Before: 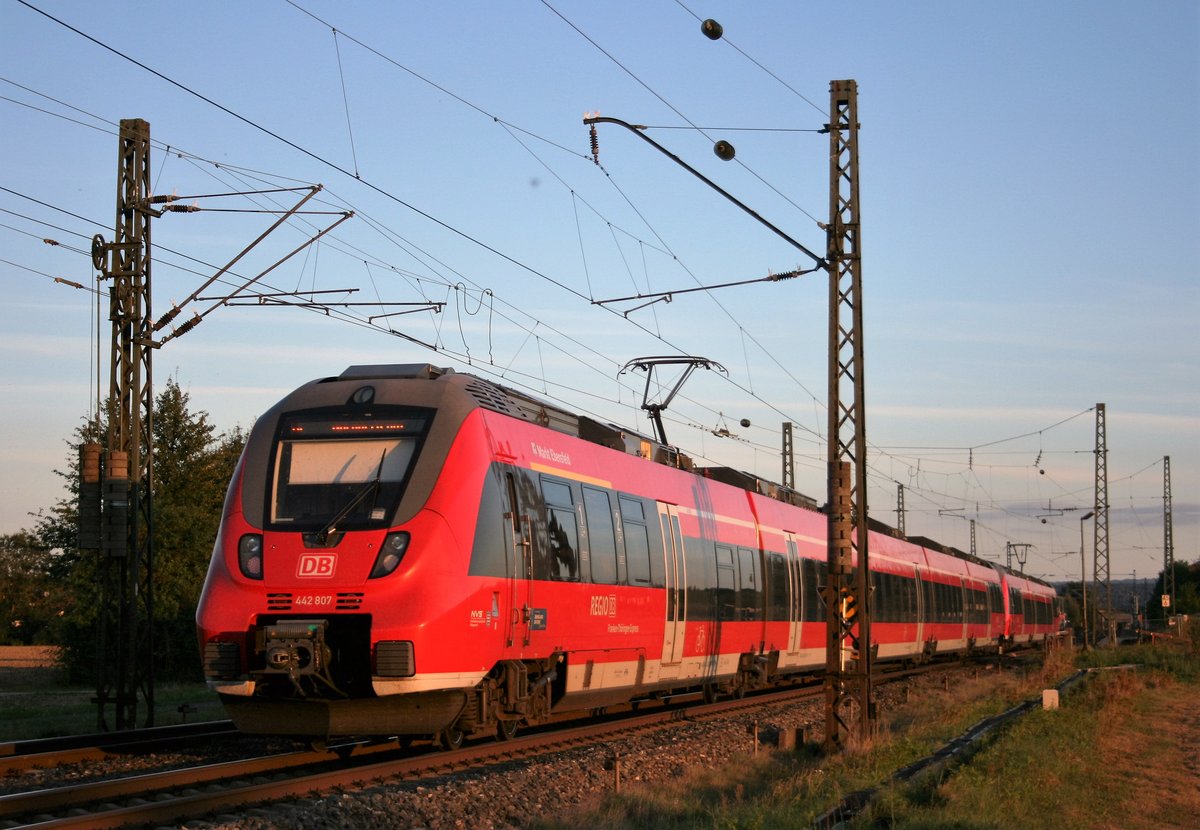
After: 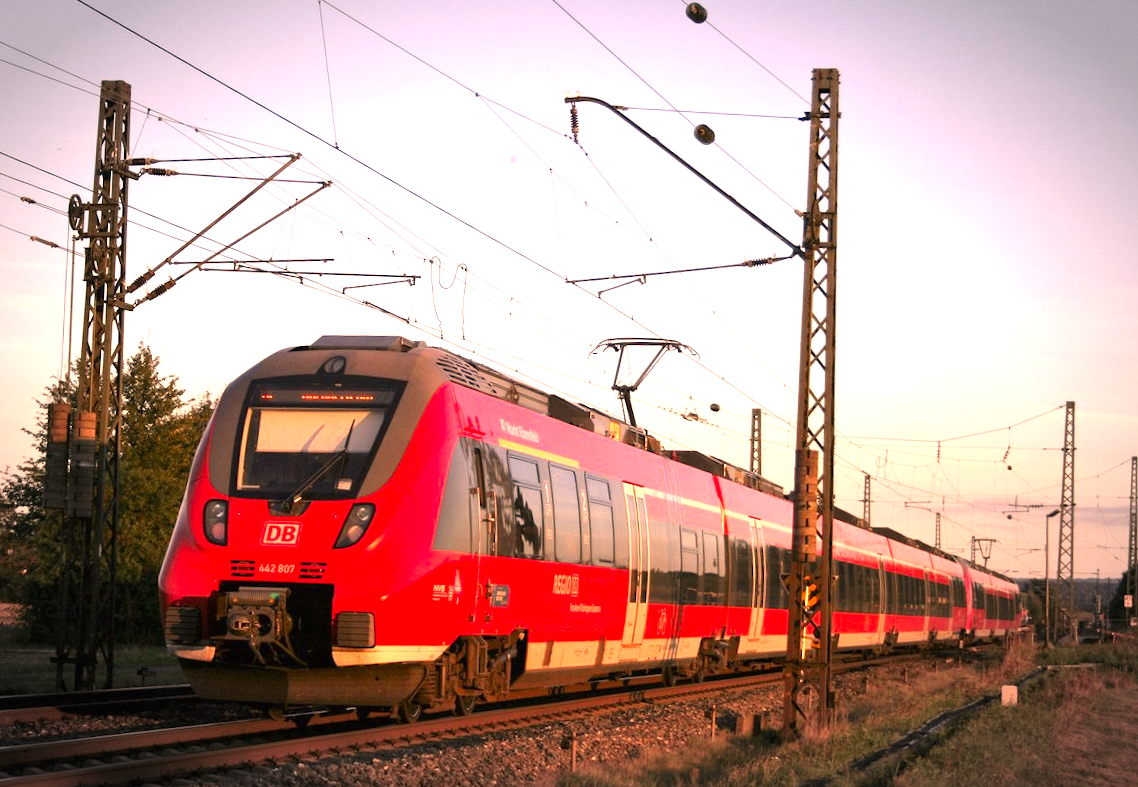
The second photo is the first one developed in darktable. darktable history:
exposure: black level correction 0, exposure 1.199 EV, compensate highlight preservation false
crop and rotate: angle -2.18°
color correction: highlights a* 22.24, highlights b* 21.66
vignetting: fall-off start 79%, width/height ratio 1.329
